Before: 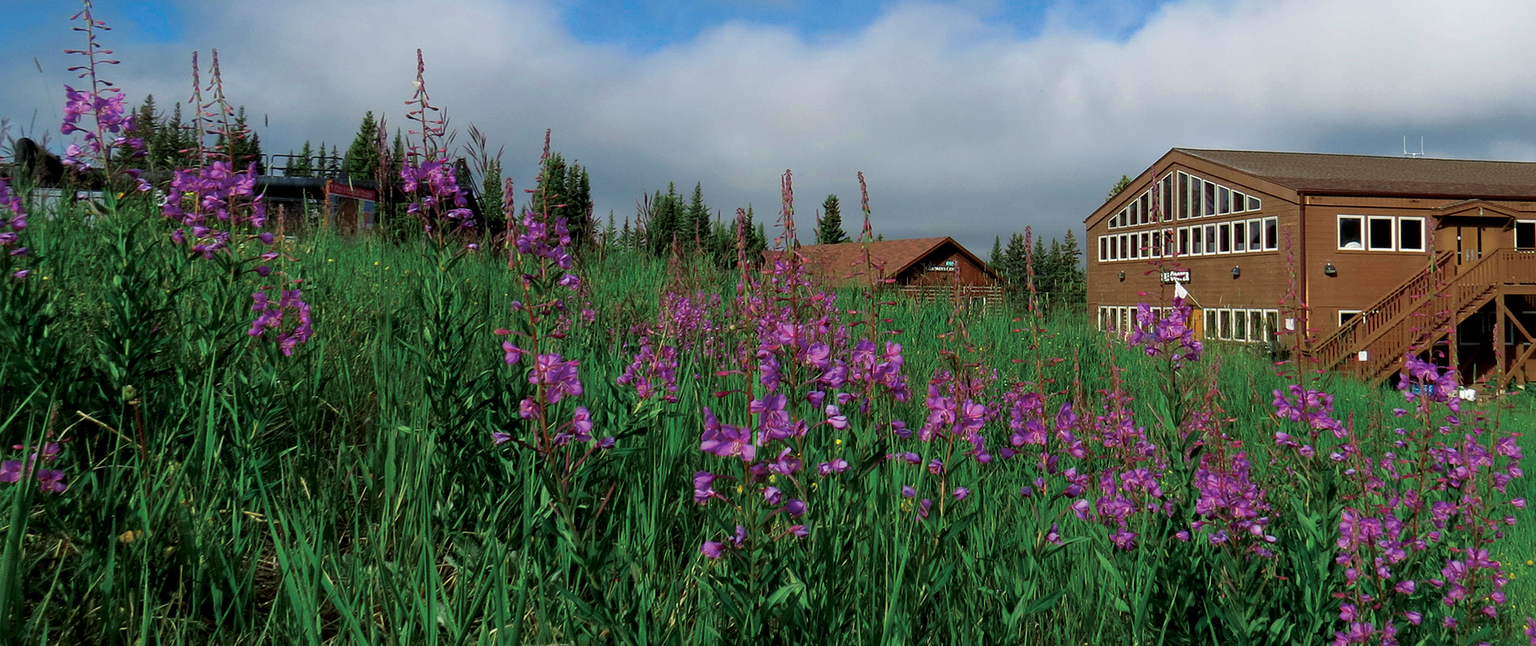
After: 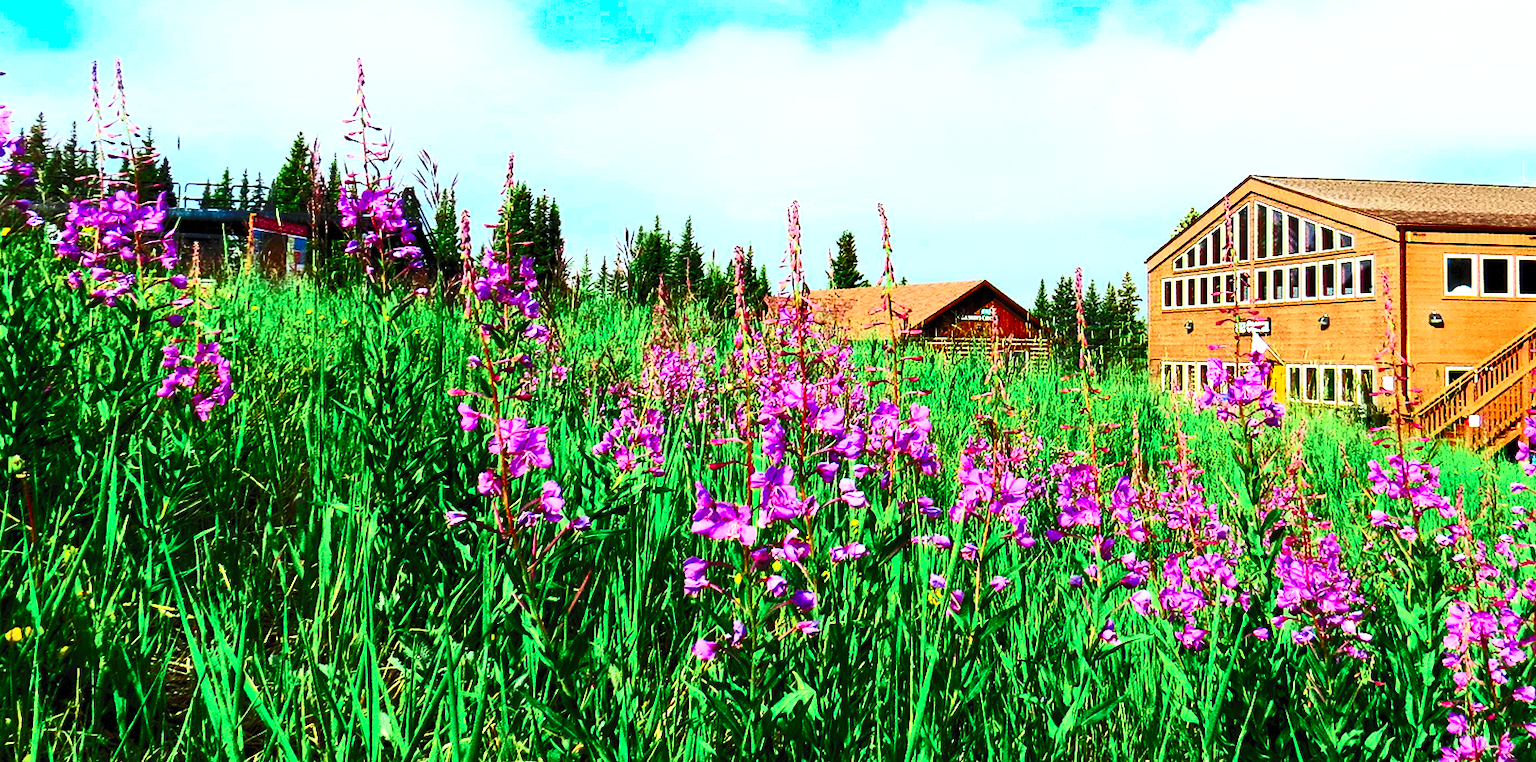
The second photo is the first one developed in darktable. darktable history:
shadows and highlights: shadows 37.38, highlights -27.34, soften with gaussian
crop: left 7.513%, right 7.825%
contrast brightness saturation: contrast 0.812, brightness 0.584, saturation 0.581
base curve: curves: ch0 [(0, 0) (0.026, 0.03) (0.109, 0.232) (0.351, 0.748) (0.669, 0.968) (1, 1)], preserve colors none
